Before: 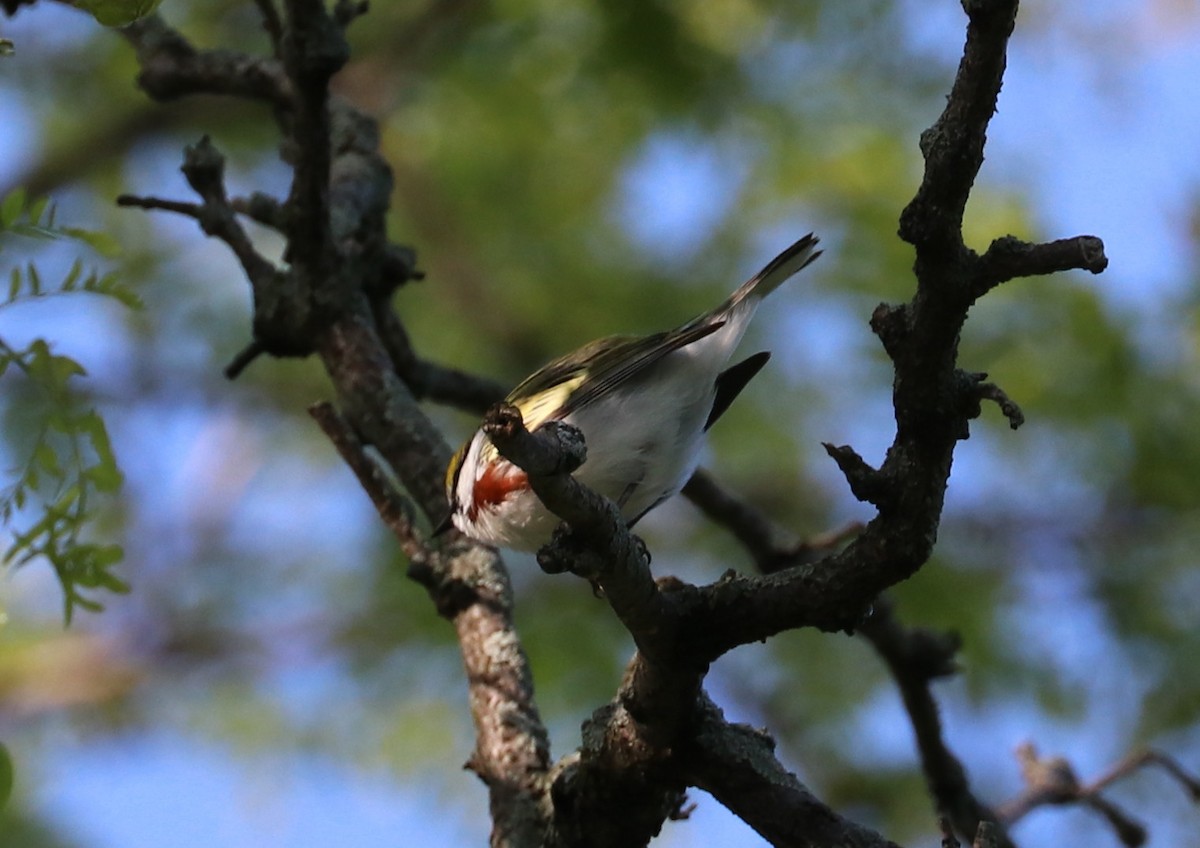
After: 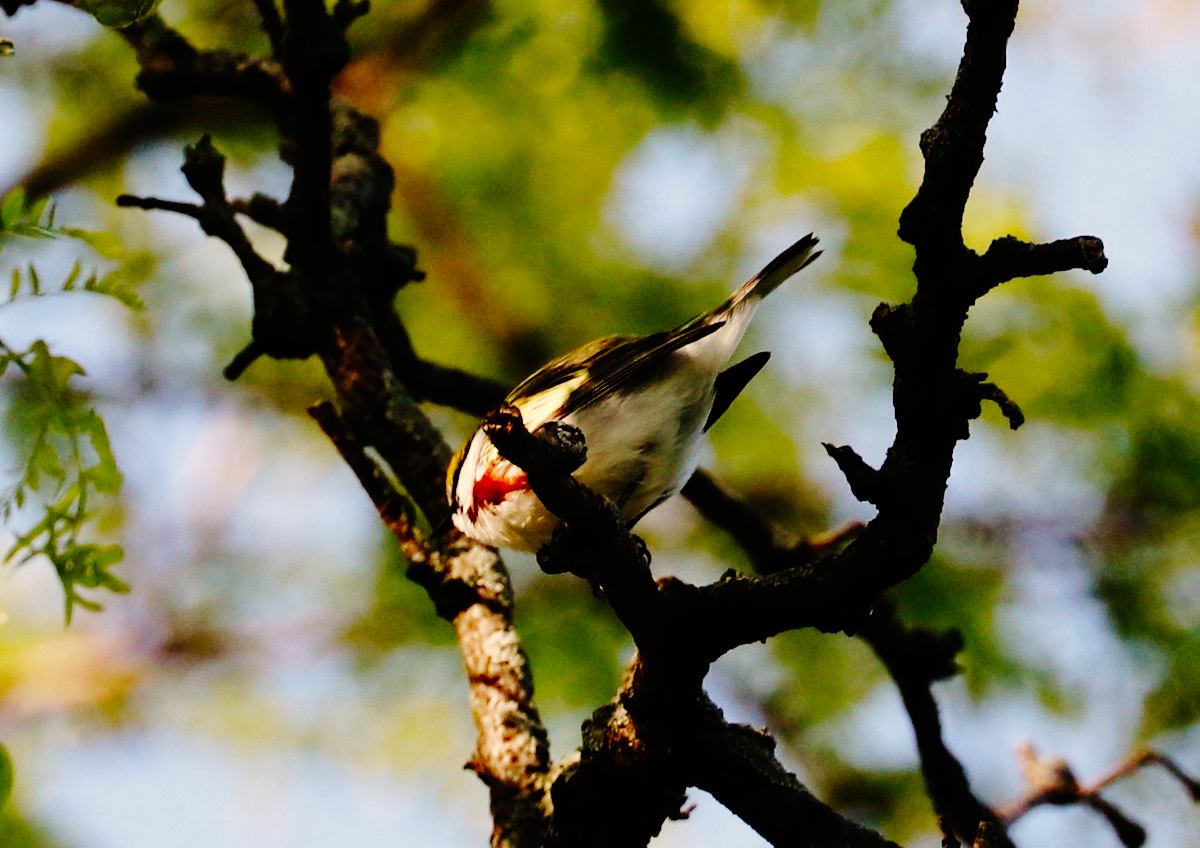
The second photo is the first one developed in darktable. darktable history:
base curve: curves: ch0 [(0, 0) (0.036, 0.01) (0.123, 0.254) (0.258, 0.504) (0.507, 0.748) (1, 1)], preserve colors none
white balance: red 1.138, green 0.996, blue 0.812
